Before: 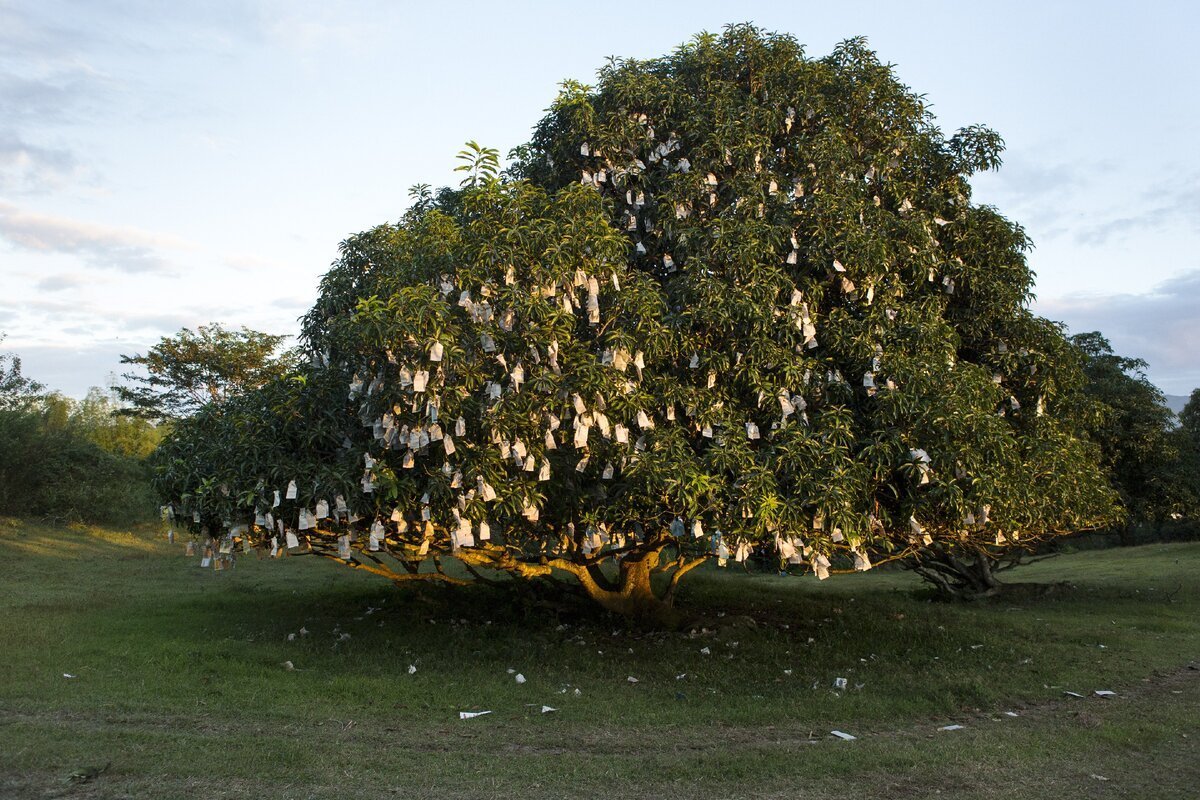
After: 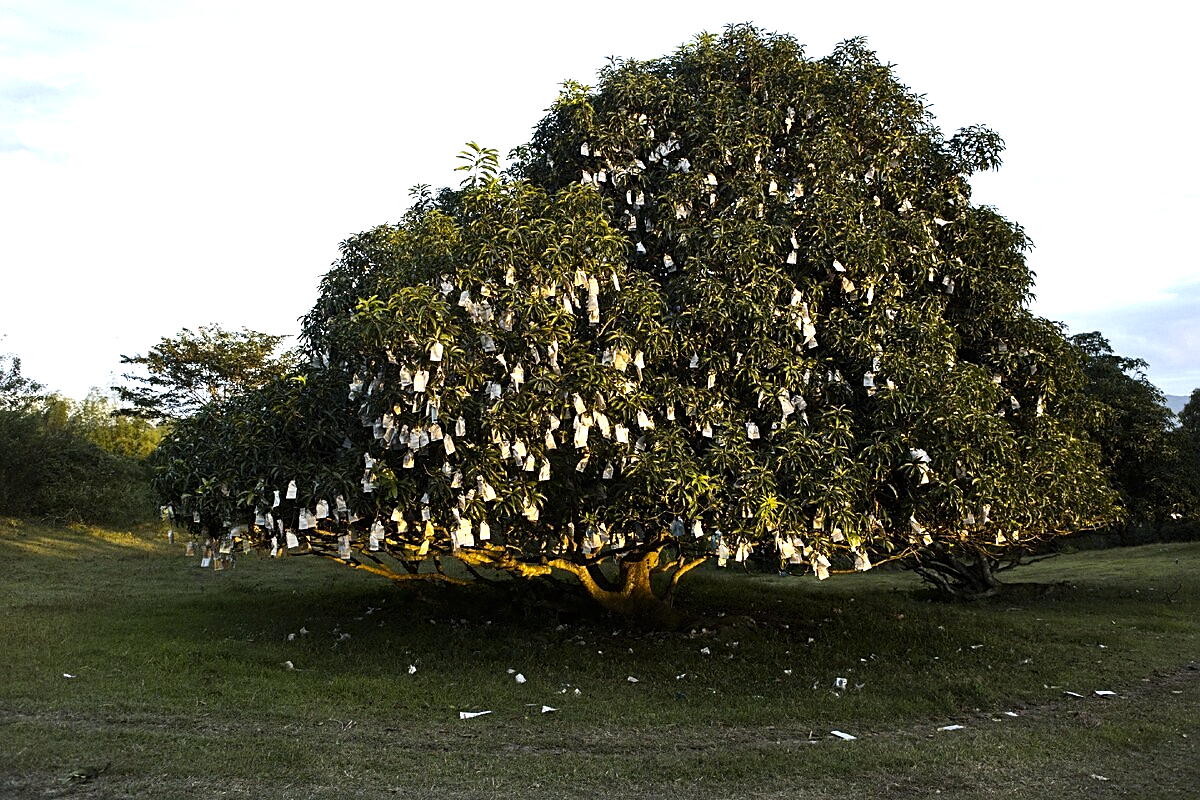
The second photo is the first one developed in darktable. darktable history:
tone equalizer: -8 EV -0.75 EV, -7 EV -0.7 EV, -6 EV -0.6 EV, -5 EV -0.4 EV, -3 EV 0.4 EV, -2 EV 0.6 EV, -1 EV 0.7 EV, +0 EV 0.75 EV, edges refinement/feathering 500, mask exposure compensation -1.57 EV, preserve details no
sharpen: on, module defaults
exposure: exposure 0.014 EV, compensate highlight preservation false
color contrast: green-magenta contrast 0.8, blue-yellow contrast 1.1, unbound 0
